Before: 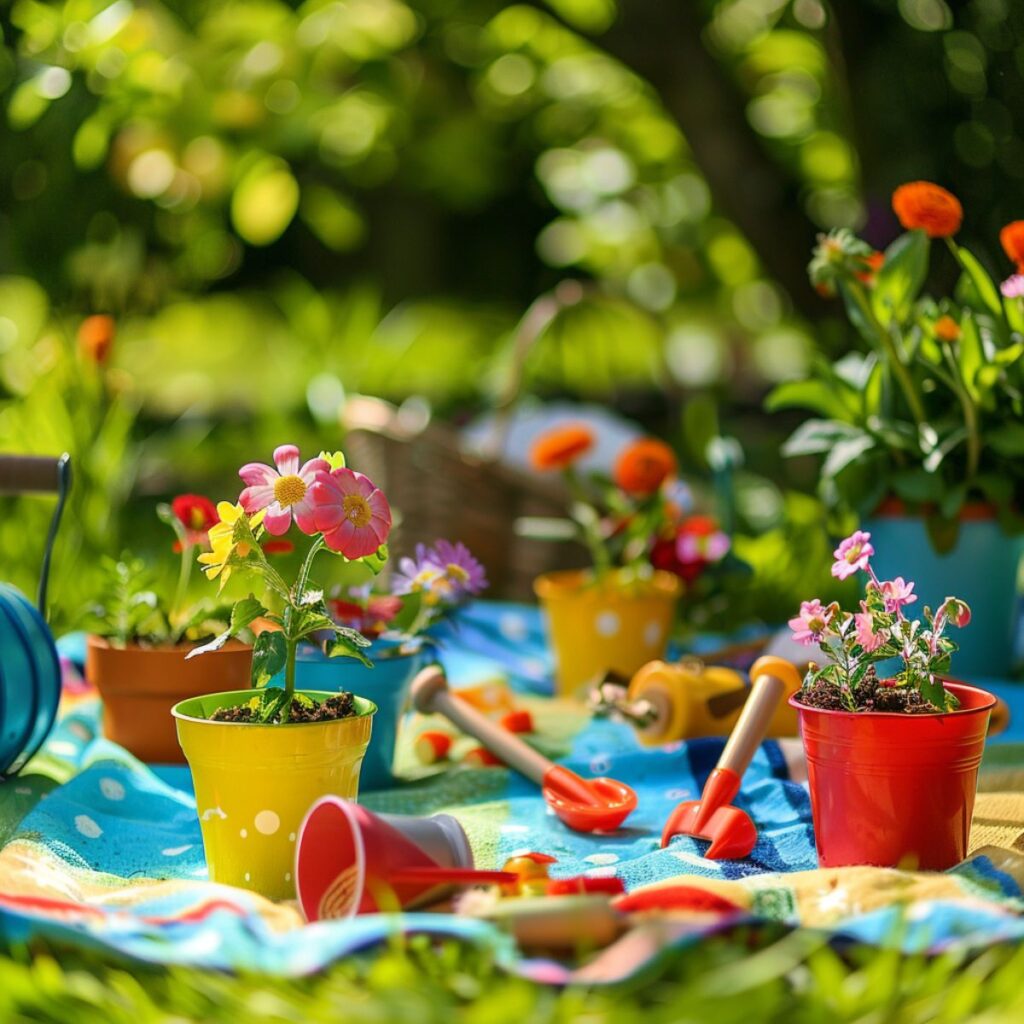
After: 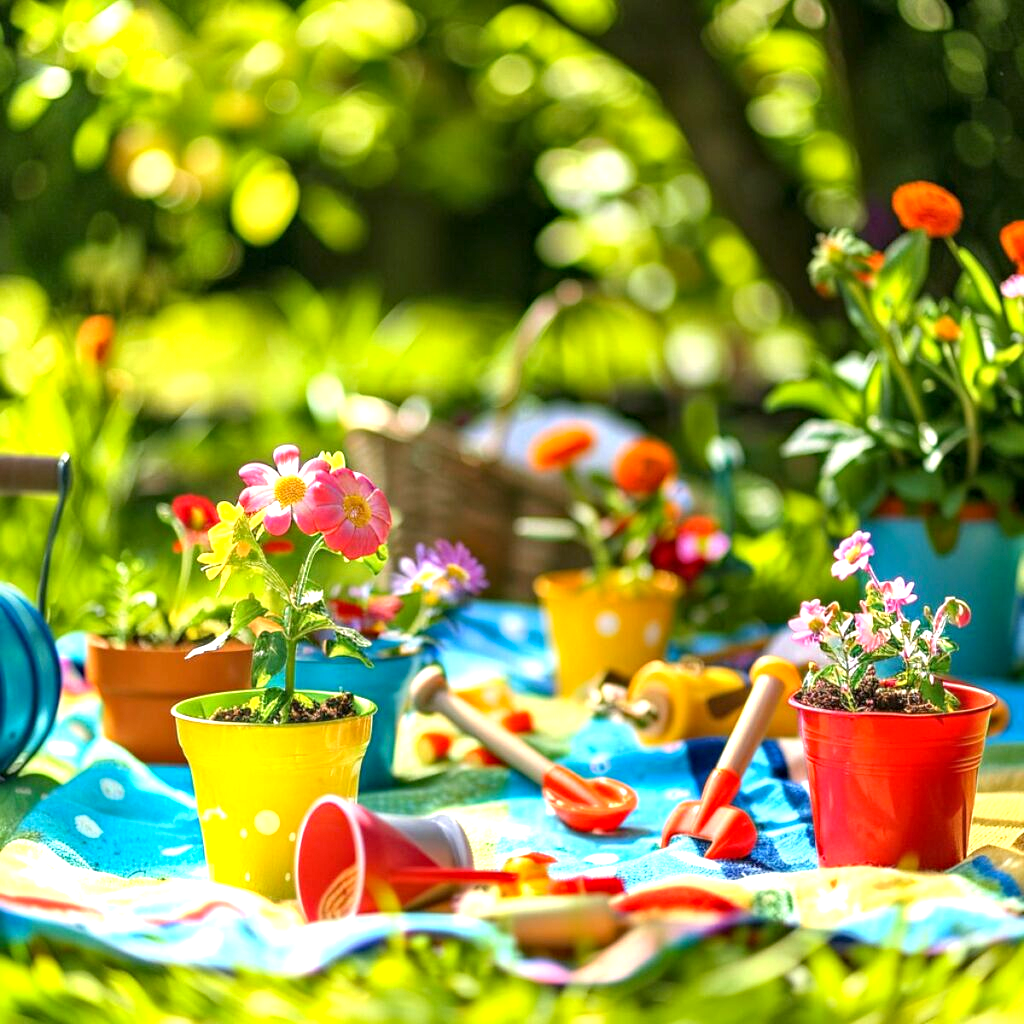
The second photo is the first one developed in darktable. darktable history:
haze removal: compatibility mode true, adaptive false
local contrast: highlights 100%, shadows 100%, detail 120%, midtone range 0.2
color correction: saturation 0.99
exposure: exposure 1 EV, compensate highlight preservation false
